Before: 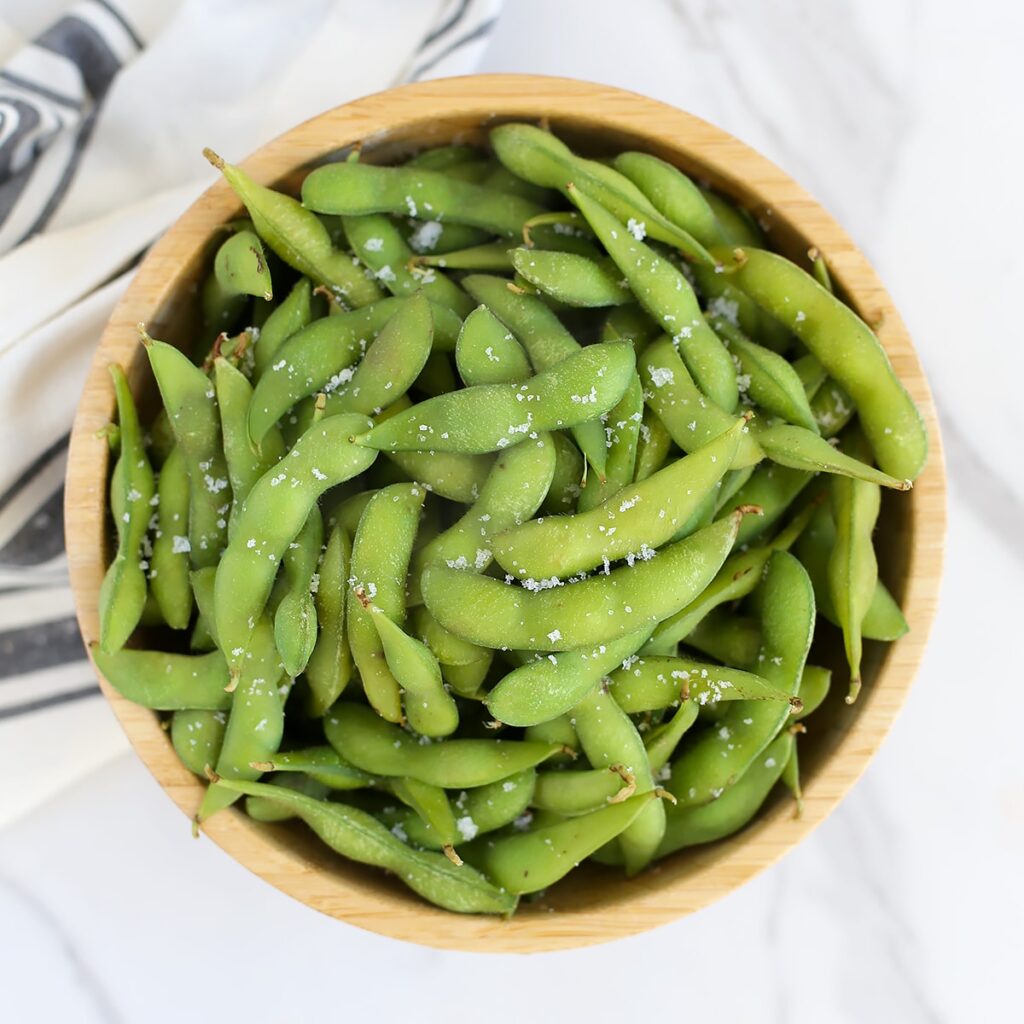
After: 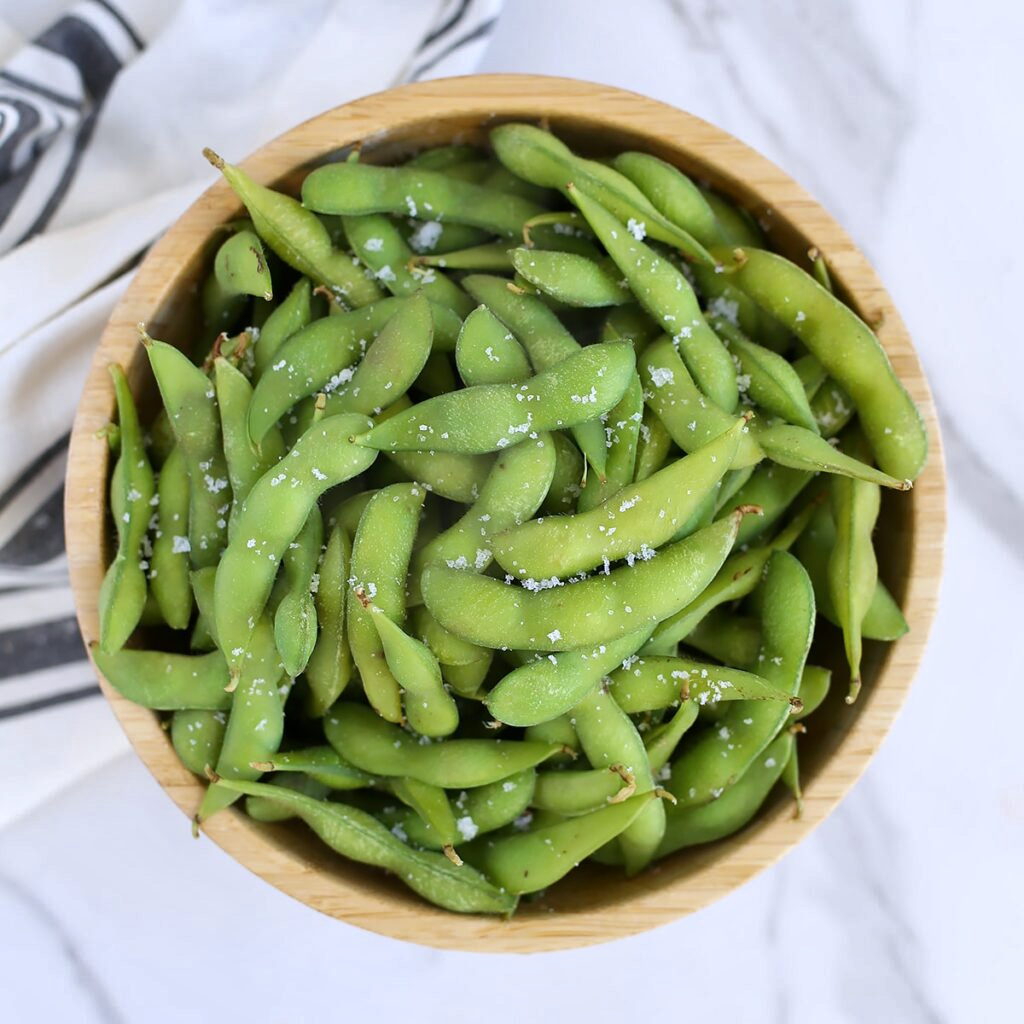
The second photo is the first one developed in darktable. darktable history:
color calibration: illuminant as shot in camera, x 0.358, y 0.373, temperature 4628.91 K
shadows and highlights: highlights color adjustment 0%, low approximation 0.01, soften with gaussian
